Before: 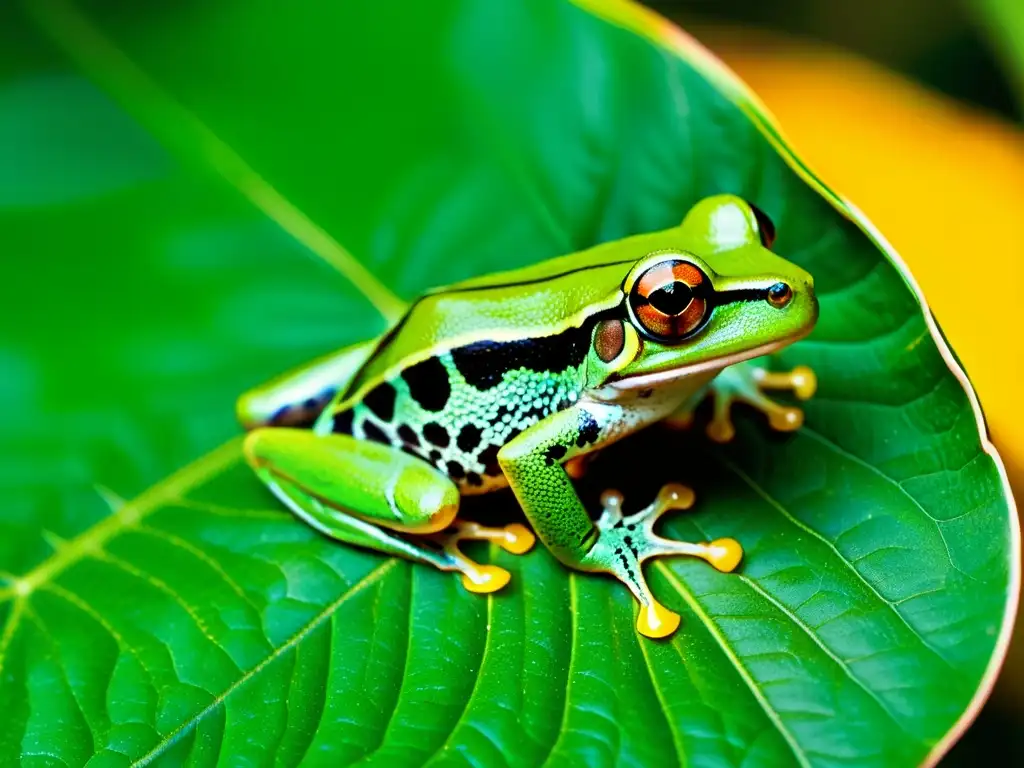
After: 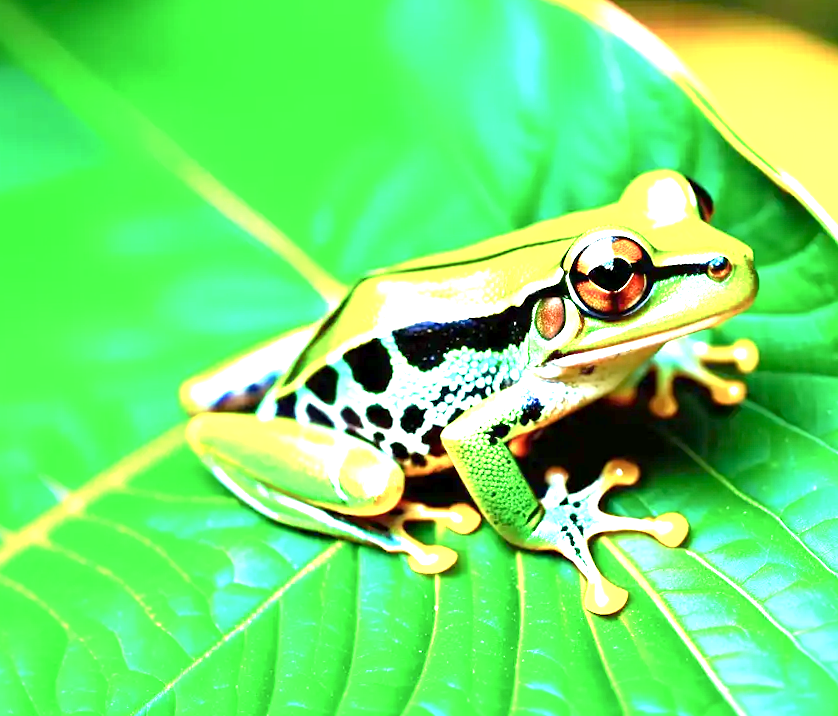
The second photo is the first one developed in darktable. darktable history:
exposure: exposure 2.036 EV, compensate highlight preservation false
crop and rotate: angle 1.36°, left 4.308%, top 1.174%, right 11.274%, bottom 2.635%
color balance rgb: perceptual saturation grading › global saturation -2.495%, perceptual saturation grading › highlights -7.401%, perceptual saturation grading › mid-tones 7.547%, perceptual saturation grading › shadows 4.812%
